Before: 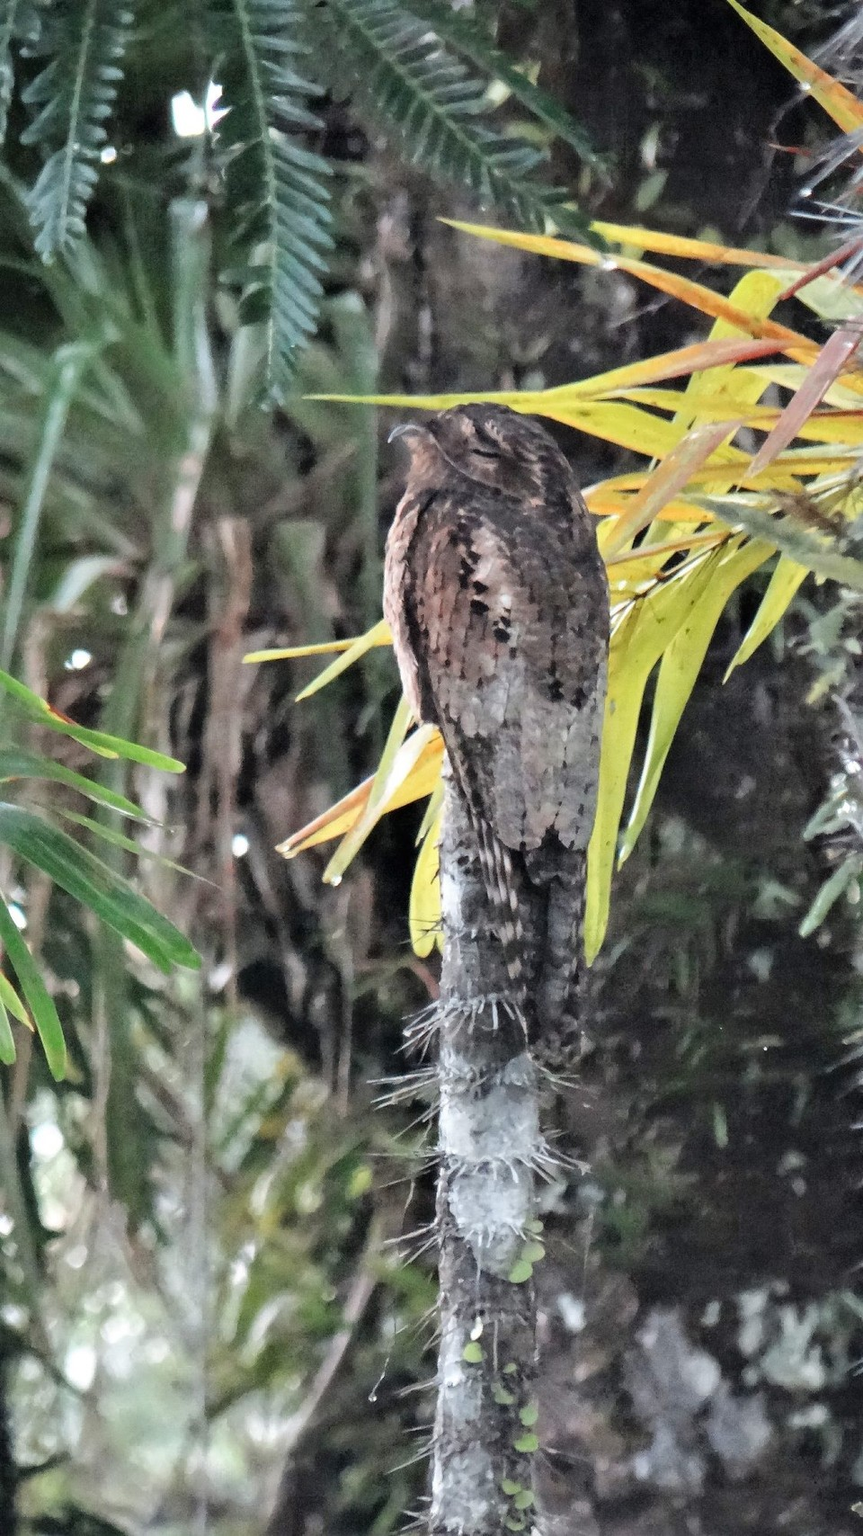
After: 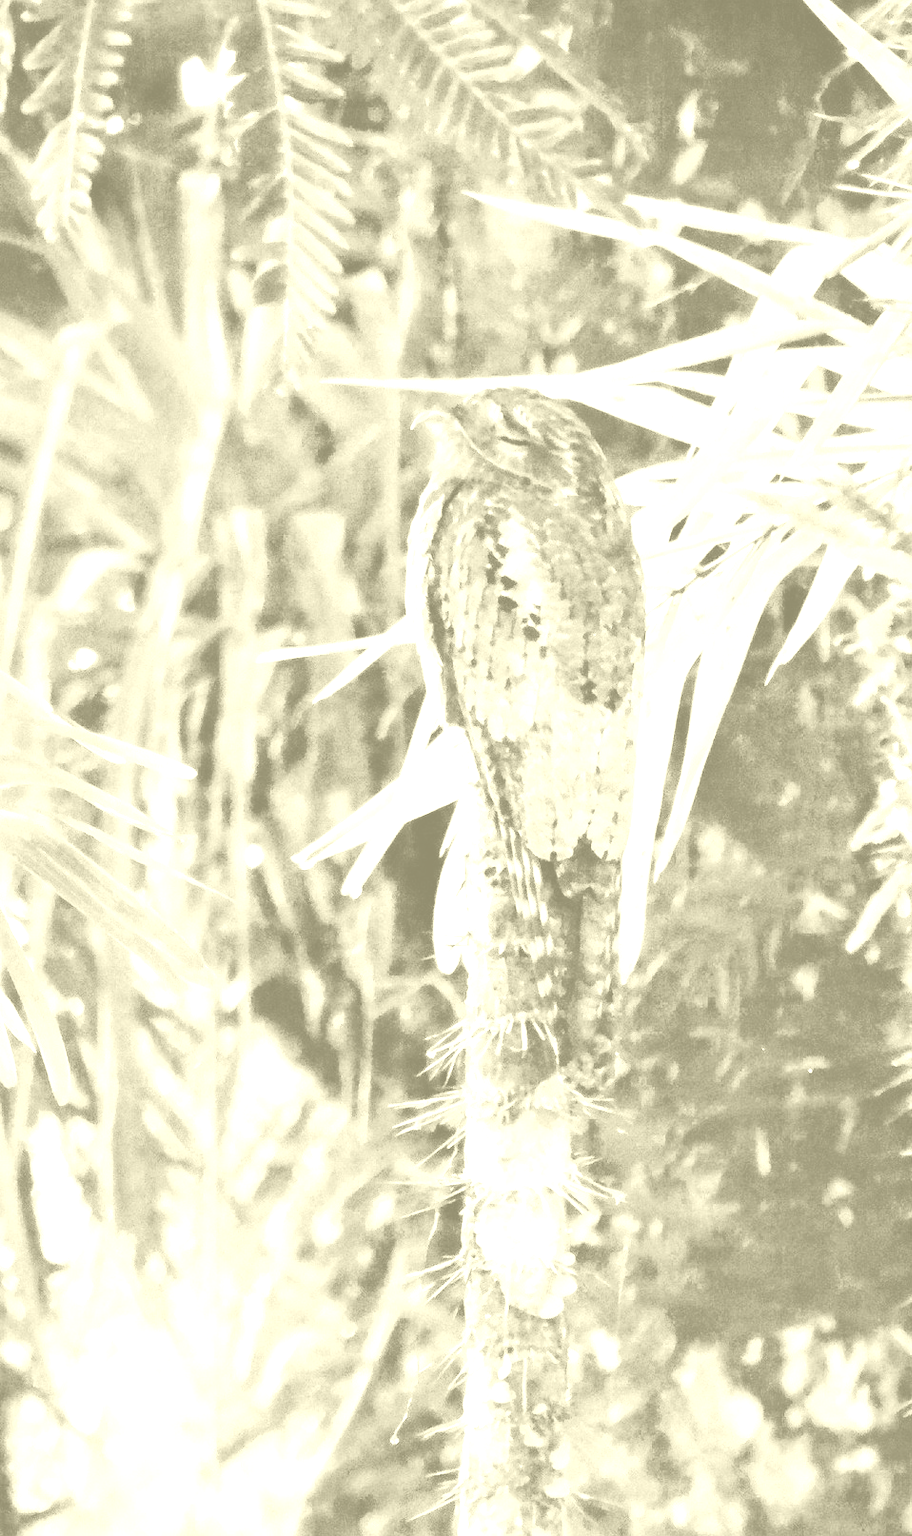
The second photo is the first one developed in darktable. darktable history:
exposure: black level correction 0, exposure 1.35 EV, compensate exposure bias true, compensate highlight preservation false
colorize: hue 43.2°, saturation 40%, version 1
color balance: contrast 10%
tone curve: curves: ch0 [(0, 0) (0.003, 0.031) (0.011, 0.033) (0.025, 0.036) (0.044, 0.045) (0.069, 0.06) (0.1, 0.079) (0.136, 0.109) (0.177, 0.15) (0.224, 0.192) (0.277, 0.262) (0.335, 0.347) (0.399, 0.433) (0.468, 0.528) (0.543, 0.624) (0.623, 0.705) (0.709, 0.788) (0.801, 0.865) (0.898, 0.933) (1, 1)], preserve colors none
crop and rotate: top 2.479%, bottom 3.018%
